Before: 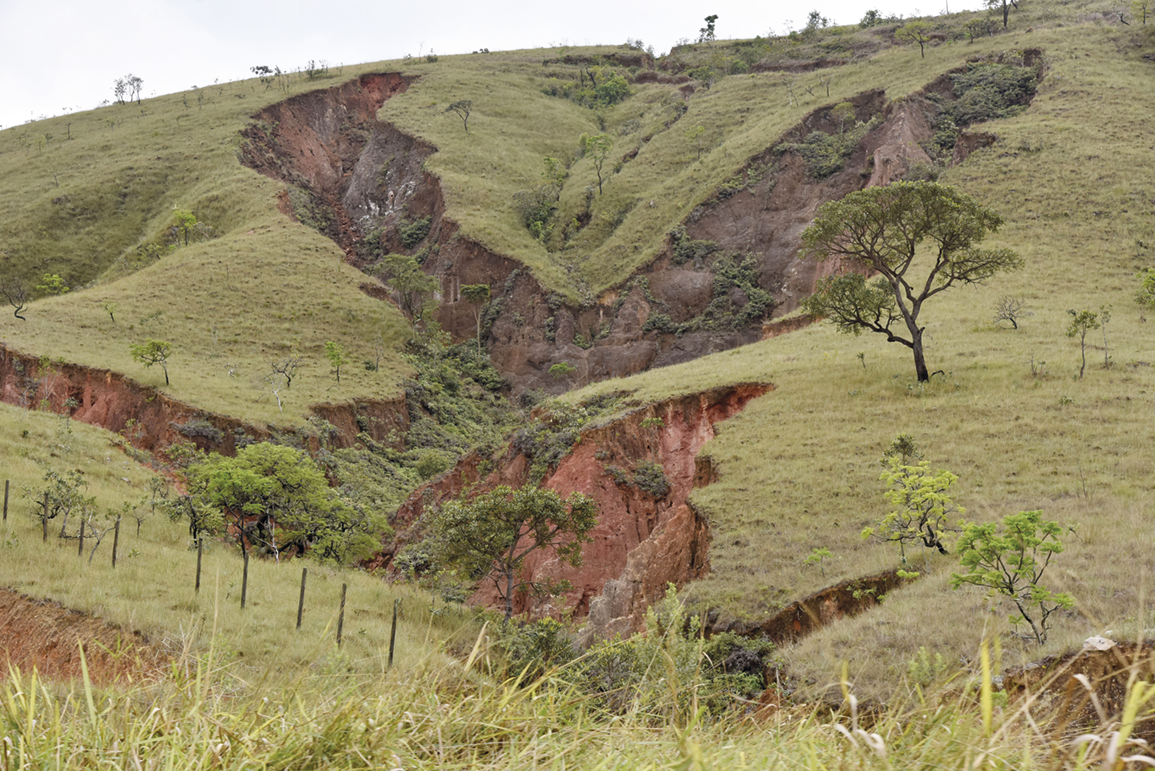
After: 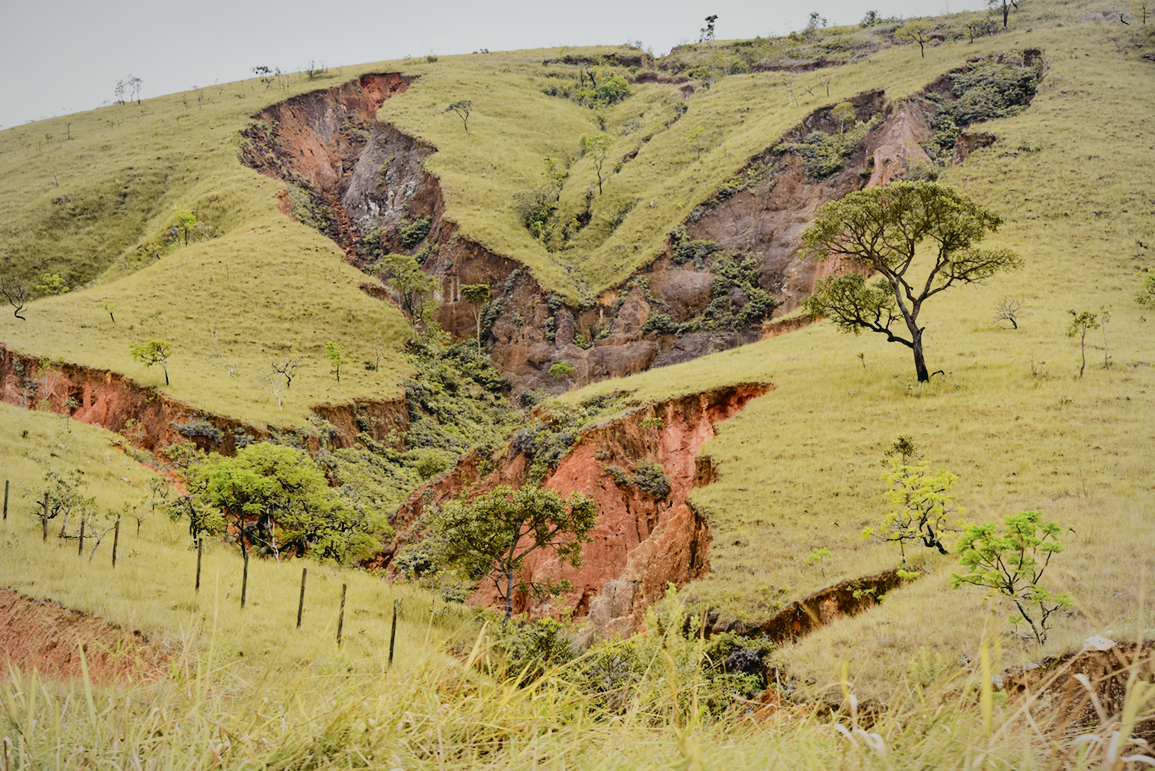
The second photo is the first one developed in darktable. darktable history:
vignetting: fall-off radius 100%, width/height ratio 1.337
tone curve: curves: ch0 [(0, 0.03) (0.113, 0.087) (0.207, 0.184) (0.515, 0.612) (0.712, 0.793) (1, 0.946)]; ch1 [(0, 0) (0.172, 0.123) (0.317, 0.279) (0.407, 0.401) (0.476, 0.482) (0.505, 0.499) (0.534, 0.534) (0.632, 0.645) (0.726, 0.745) (1, 1)]; ch2 [(0, 0) (0.411, 0.424) (0.505, 0.505) (0.521, 0.524) (0.541, 0.569) (0.65, 0.699) (1, 1)], color space Lab, independent channels, preserve colors none
filmic rgb: black relative exposure -6.68 EV, white relative exposure 4.56 EV, hardness 3.25
